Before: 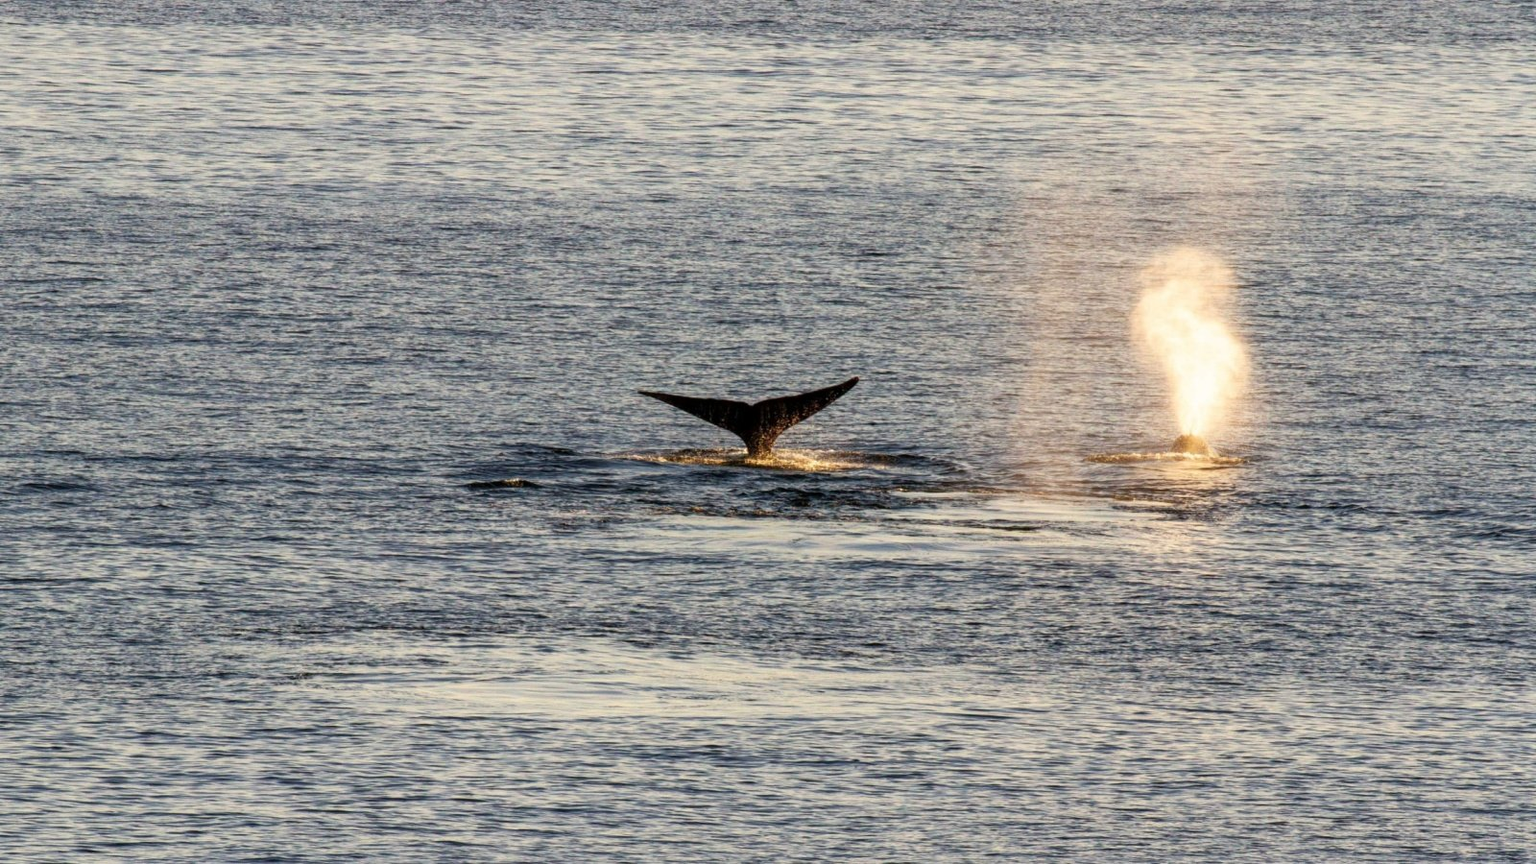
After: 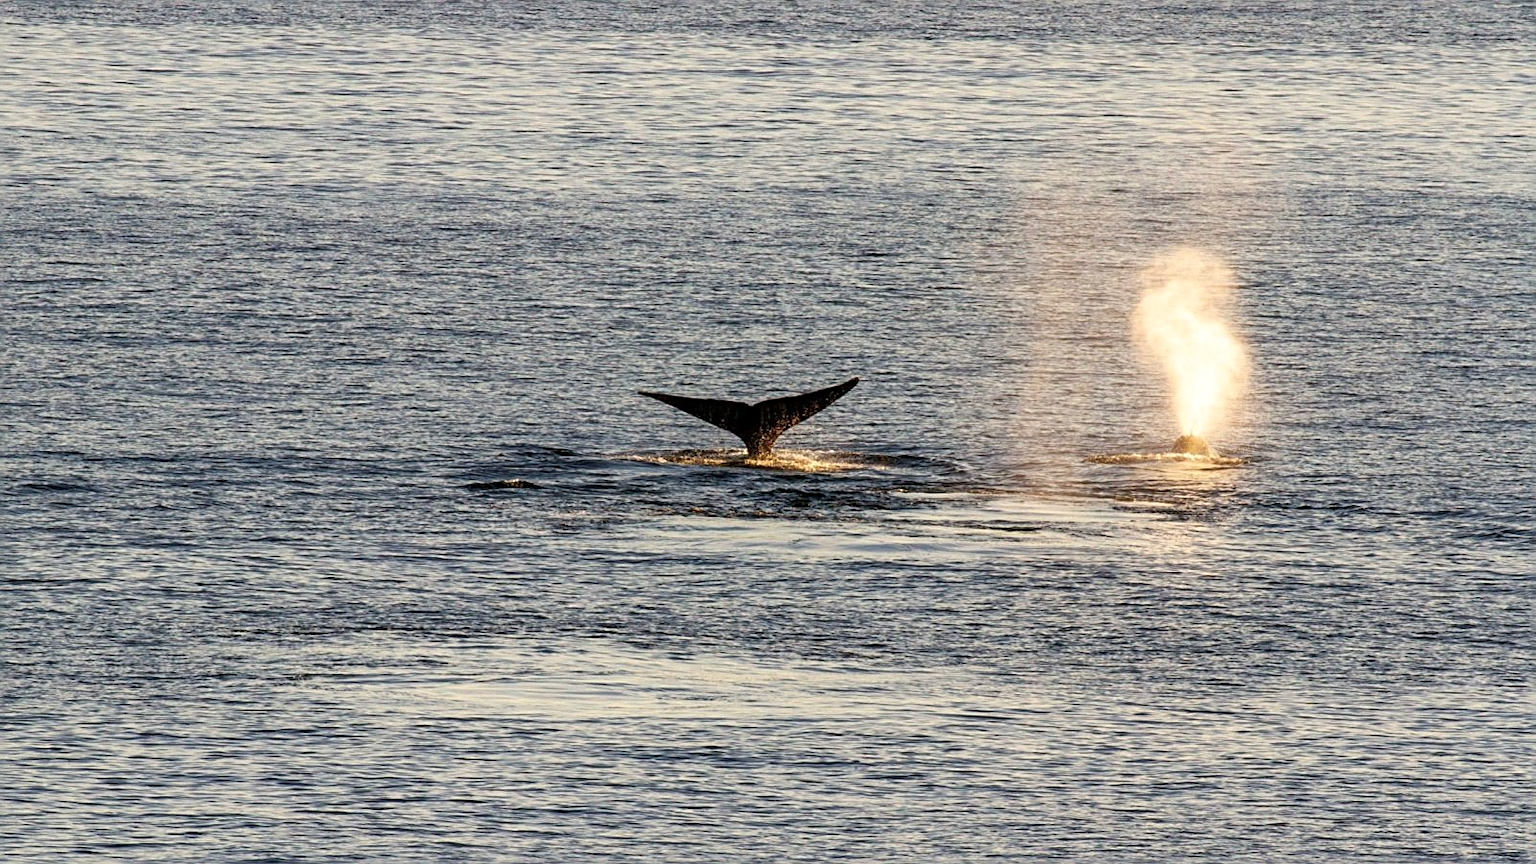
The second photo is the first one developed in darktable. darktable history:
sharpen: on, module defaults
shadows and highlights: shadows 12.33, white point adjustment 1.25, highlights -0.585, soften with gaussian
crop and rotate: left 0.105%, bottom 0.001%
